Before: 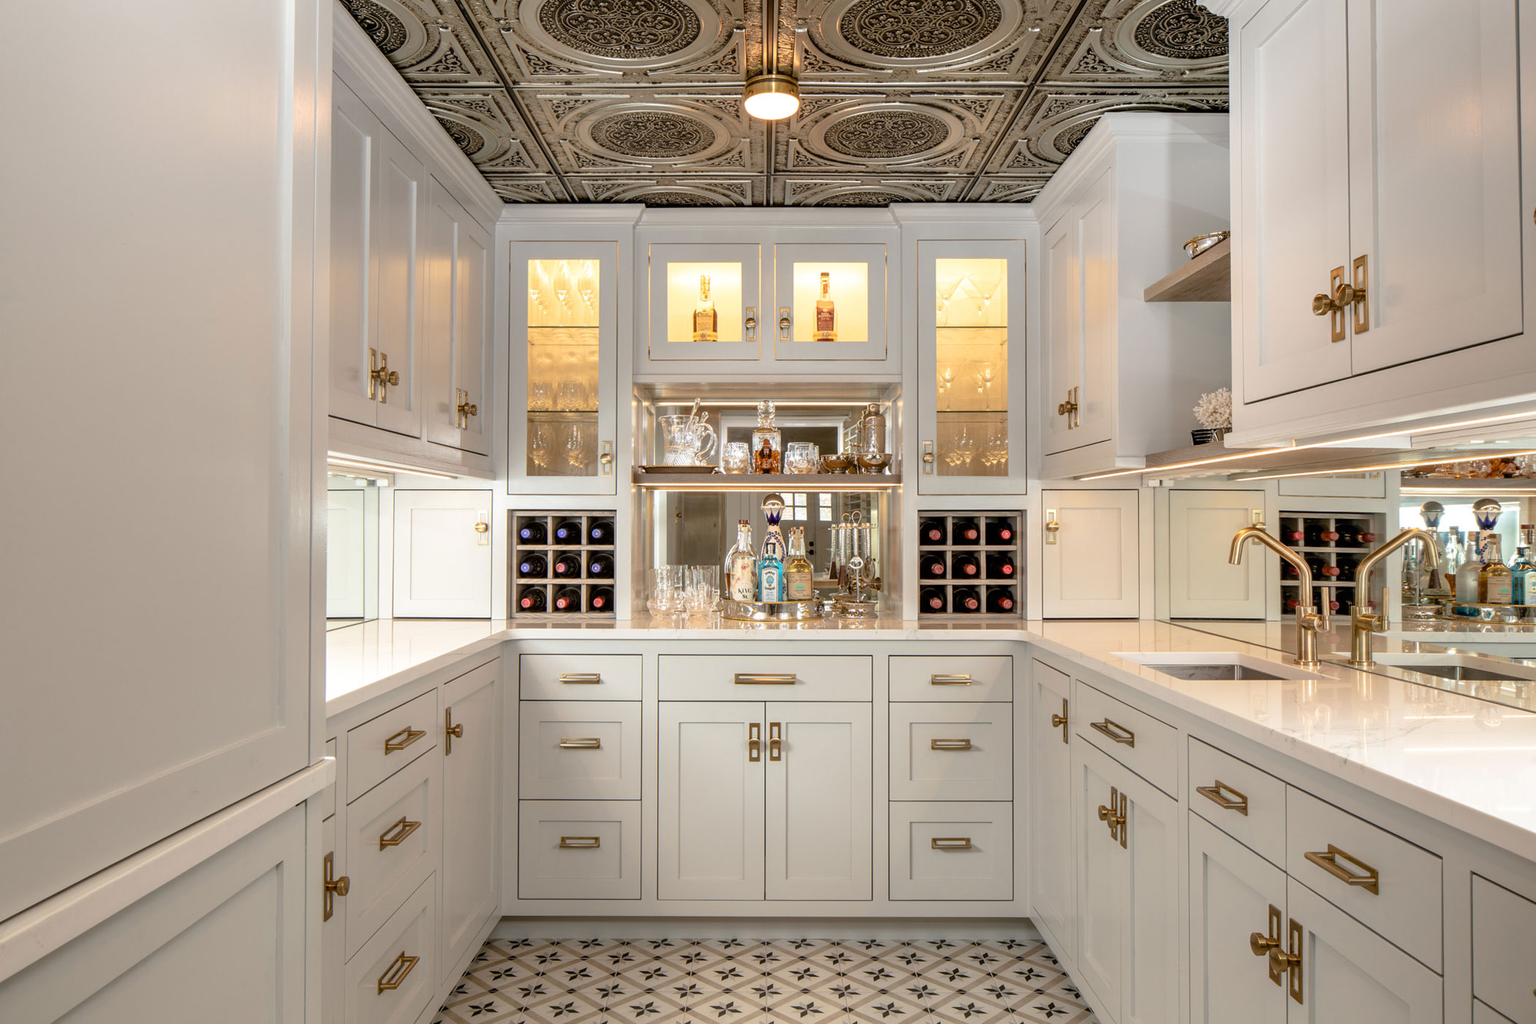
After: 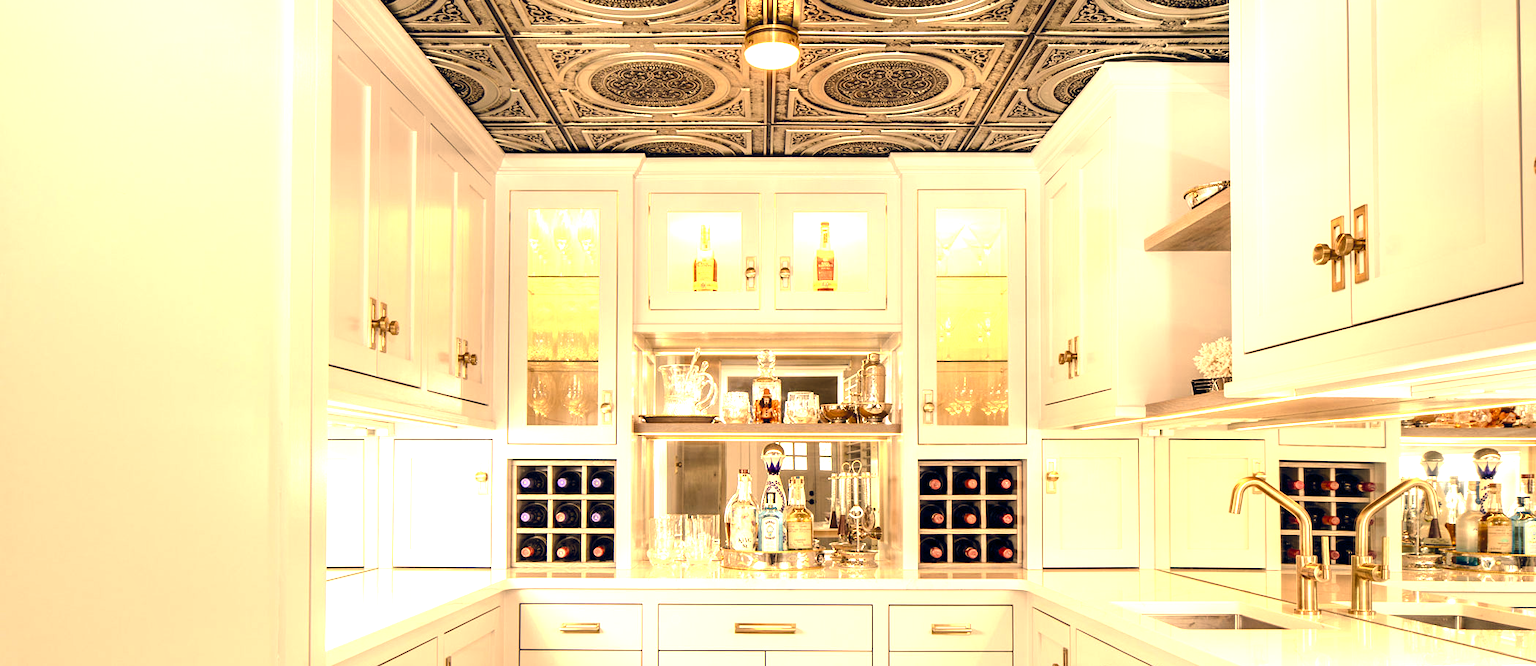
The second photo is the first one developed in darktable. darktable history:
crop and rotate: top 4.961%, bottom 29.856%
color correction: highlights a* 15, highlights b* 31.97
exposure: black level correction 0, exposure 0.693 EV, compensate exposure bias true, compensate highlight preservation false
tone equalizer: -8 EV -0.001 EV, -7 EV 0.003 EV, -6 EV -0.003 EV, -5 EV -0.01 EV, -4 EV -0.058 EV, -3 EV -0.207 EV, -2 EV -0.238 EV, -1 EV 0.122 EV, +0 EV 0.292 EV
color balance rgb: global offset › chroma 0.125%, global offset › hue 254°, perceptual saturation grading › global saturation 0.503%, perceptual saturation grading › highlights -30.246%, perceptual saturation grading › shadows 20.258%, perceptual brilliance grading › highlights 9.686%, perceptual brilliance grading › mid-tones 5.268%
